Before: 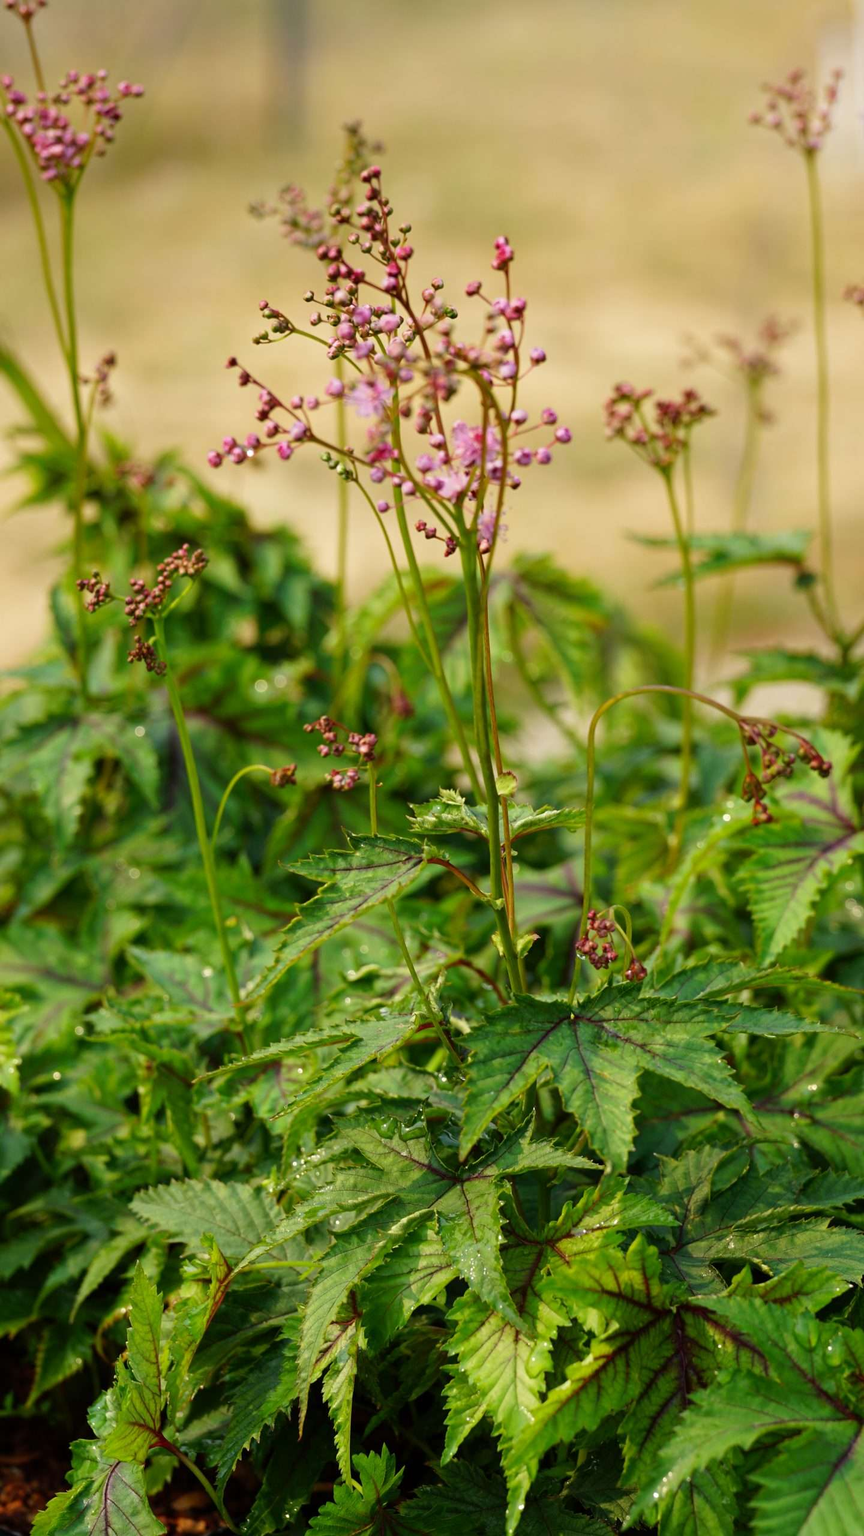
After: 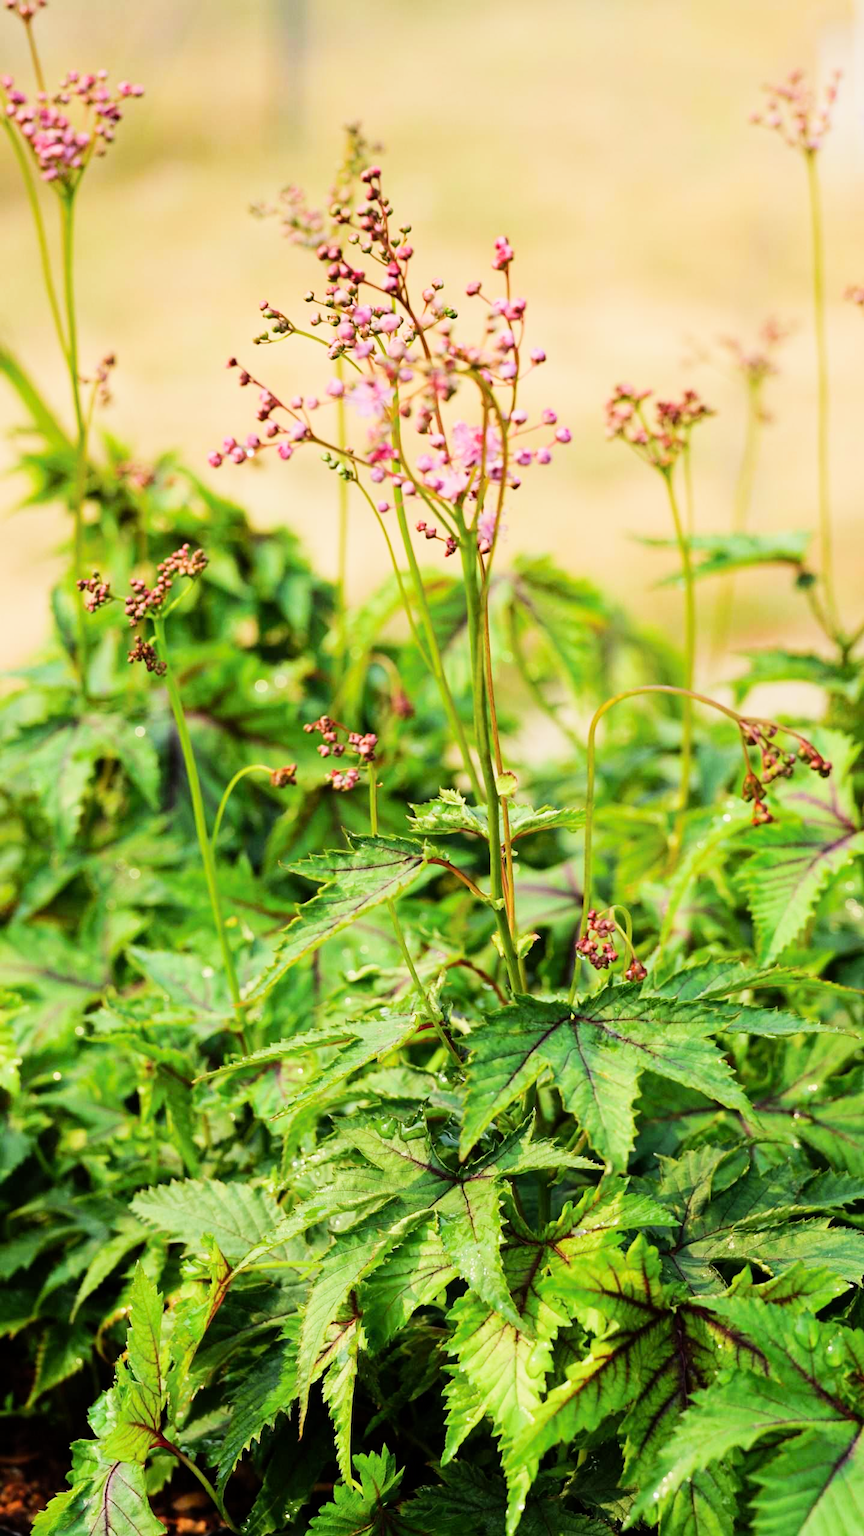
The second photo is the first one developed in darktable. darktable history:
exposure: exposure 1.2 EV, compensate highlight preservation false
filmic rgb: black relative exposure -7.5 EV, white relative exposure 5 EV, hardness 3.31, contrast 1.3, contrast in shadows safe
